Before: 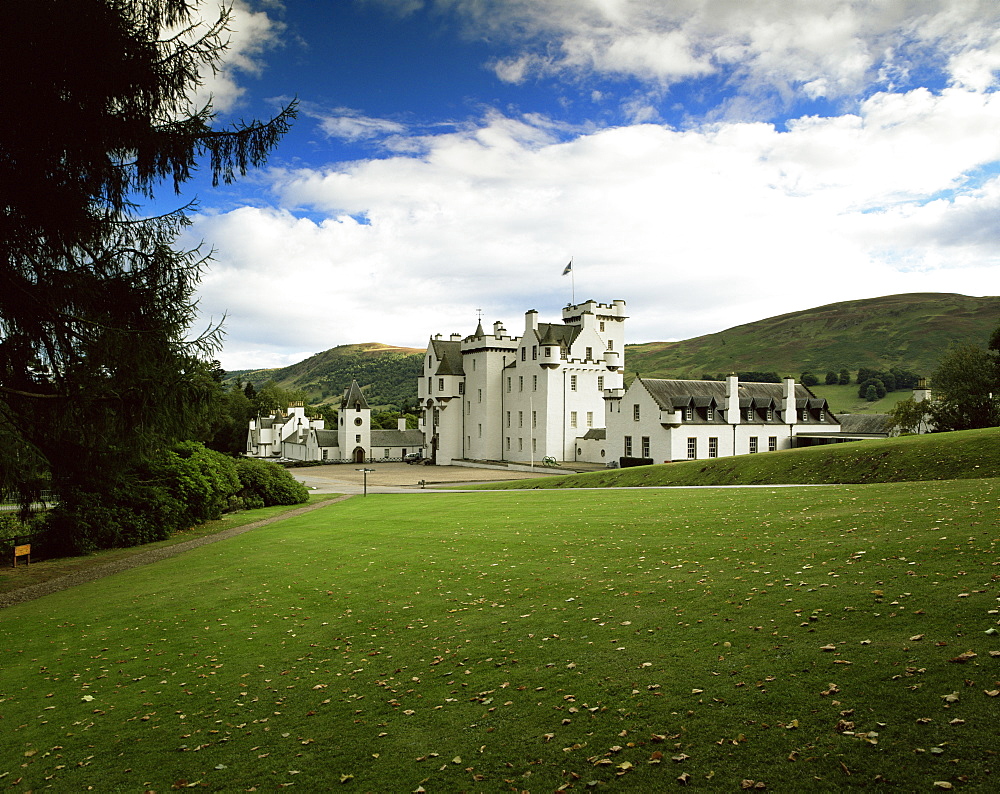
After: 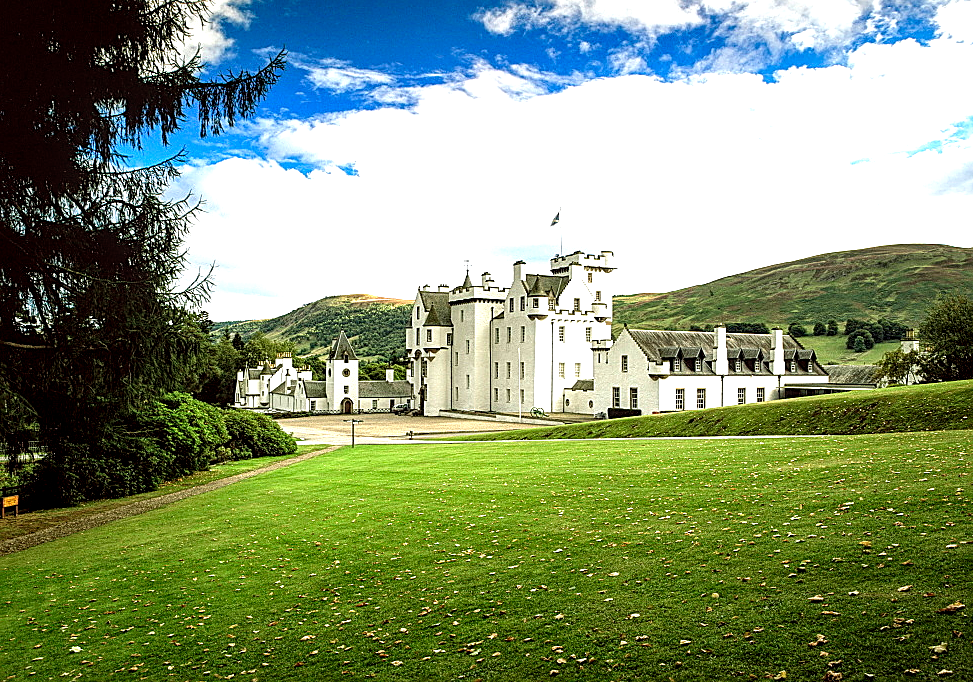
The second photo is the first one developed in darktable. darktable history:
local contrast: highlights 79%, shadows 56%, detail 174%, midtone range 0.428
exposure: exposure 0.608 EV, compensate exposure bias true, compensate highlight preservation false
crop: left 1.276%, top 6.199%, right 1.348%, bottom 6.918%
sharpen: on, module defaults
shadows and highlights: radius 330.6, shadows 54.31, highlights -98.3, compress 94.5%, soften with gaussian
